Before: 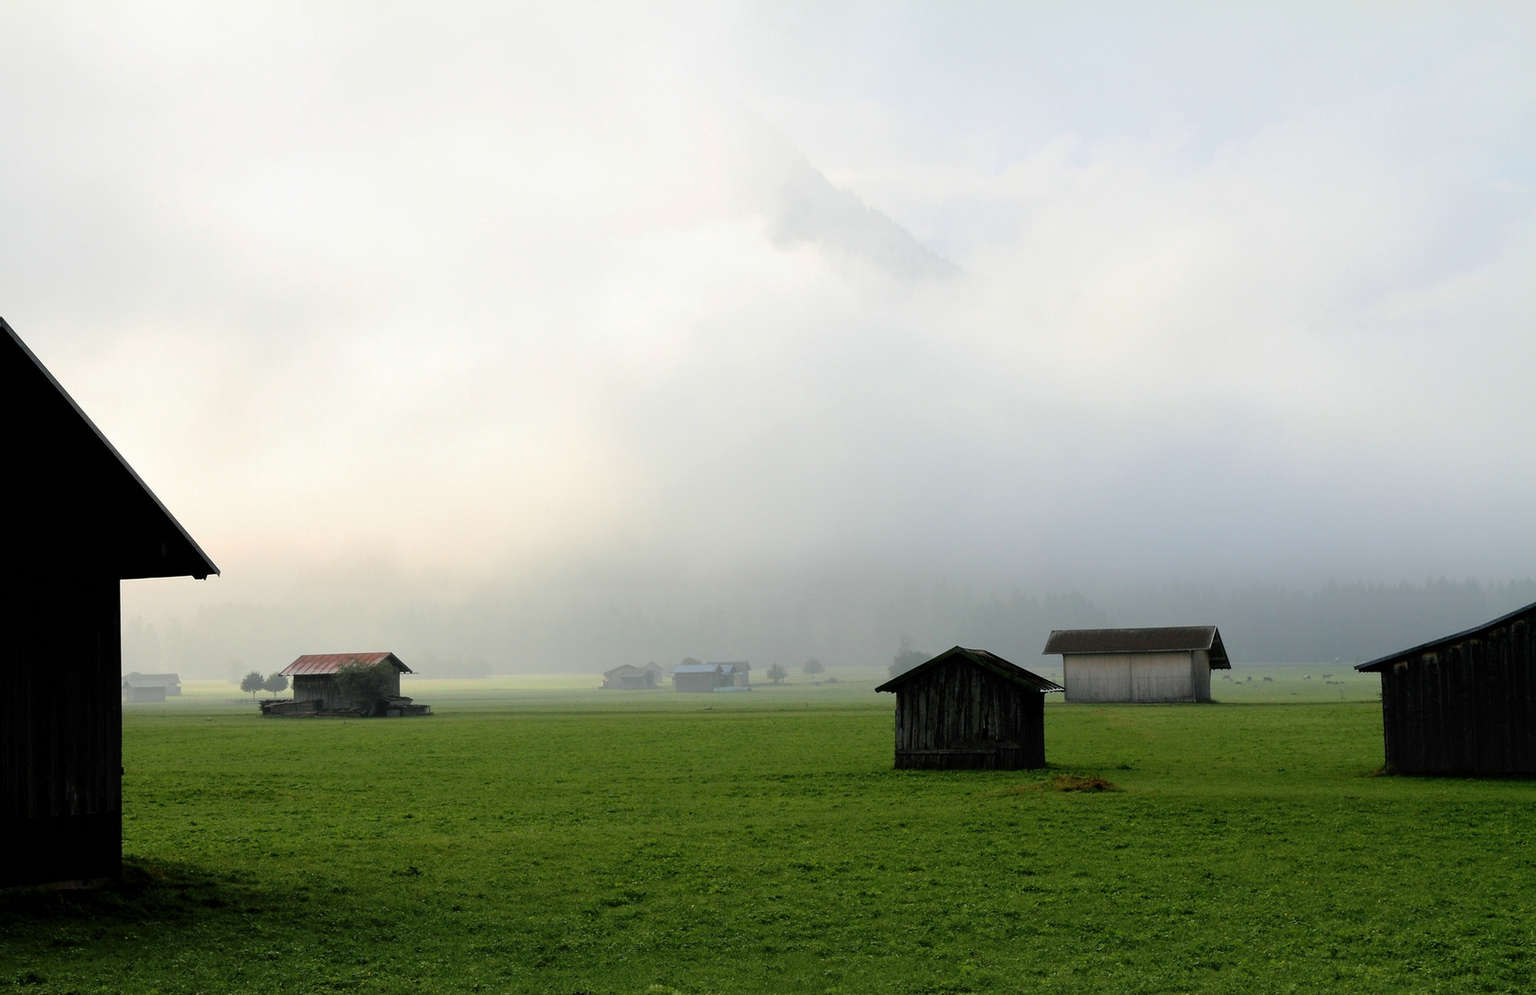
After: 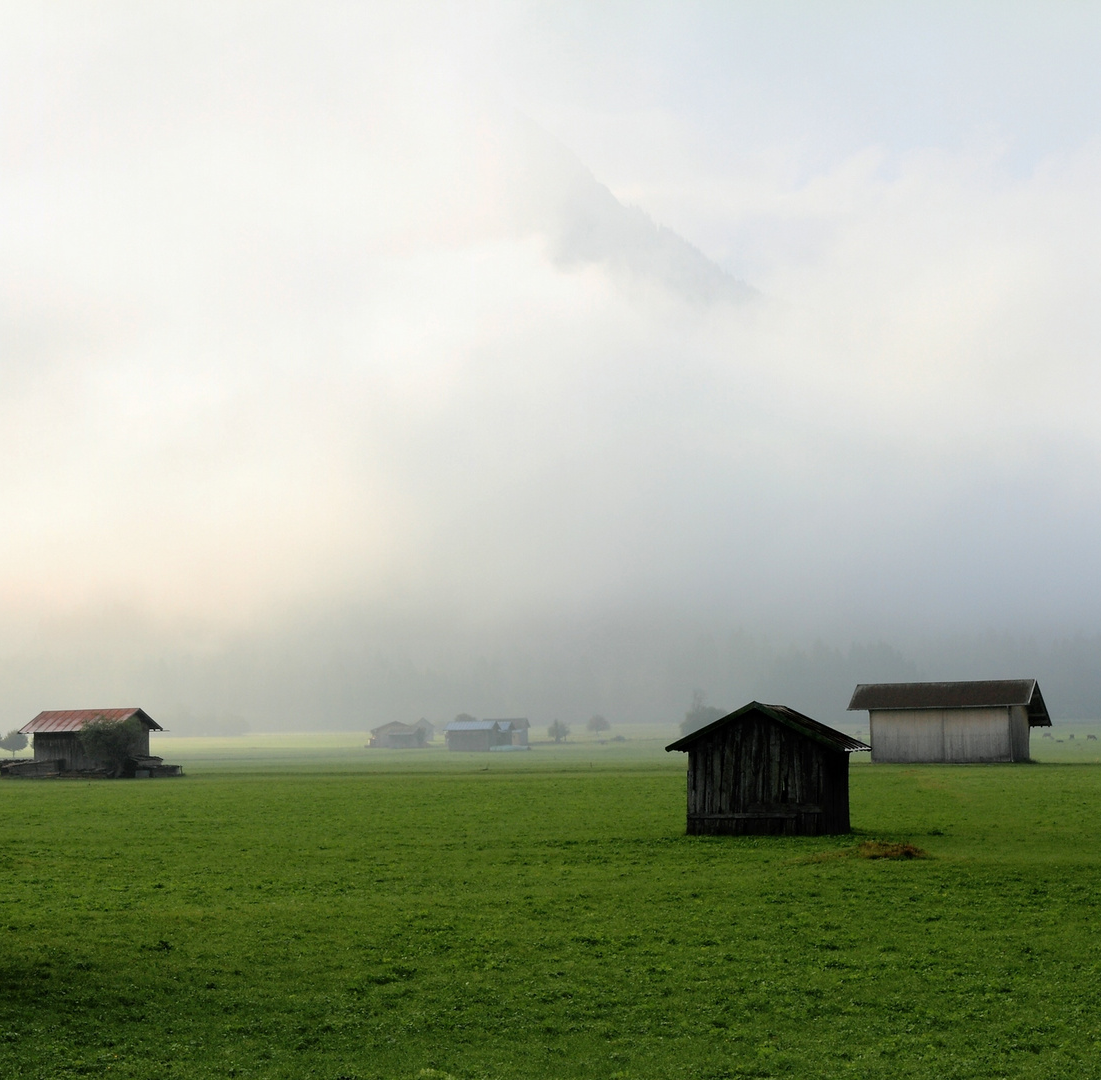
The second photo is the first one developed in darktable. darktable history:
crop: left 17.137%, right 16.829%
